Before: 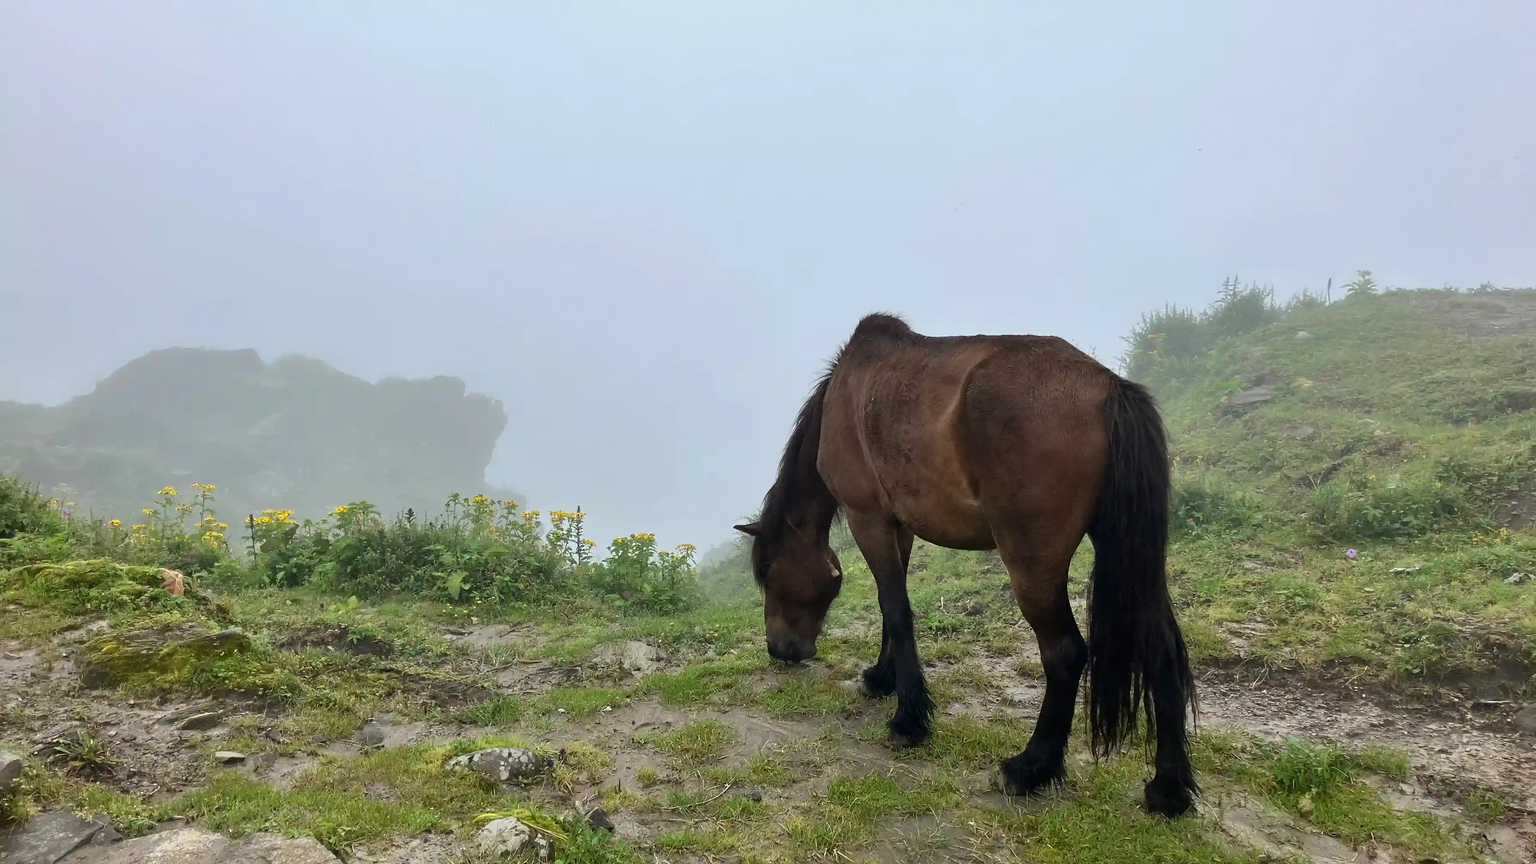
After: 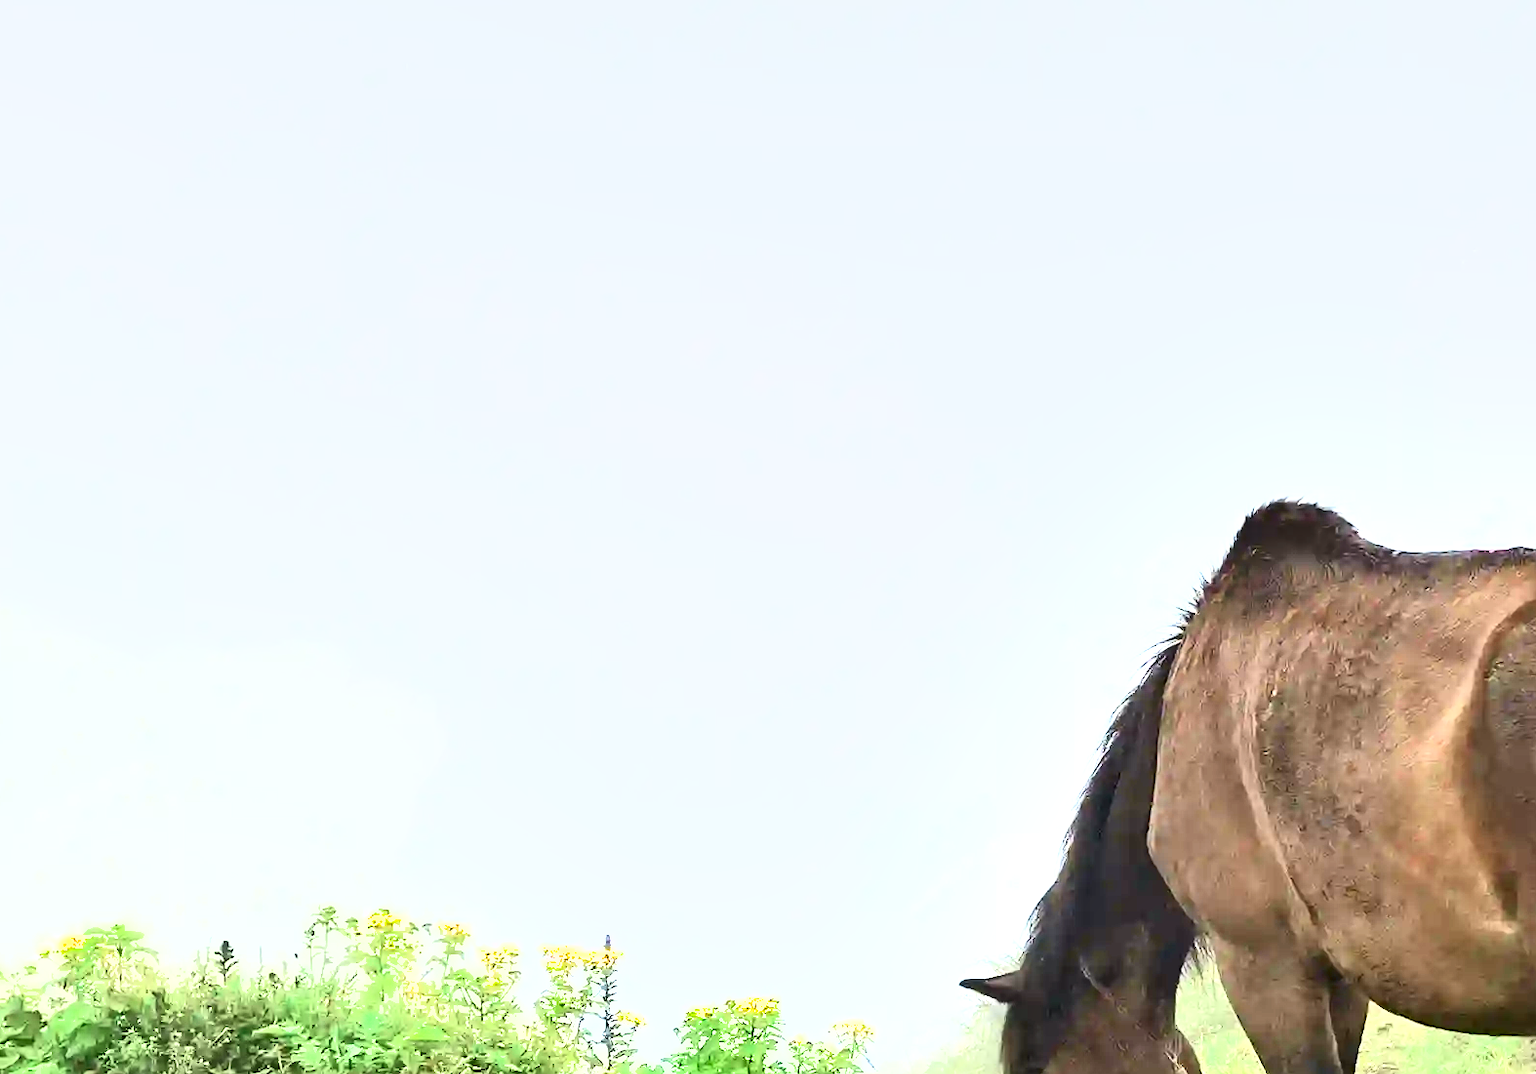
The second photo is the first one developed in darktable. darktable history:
exposure: exposure 2 EV, compensate exposure bias true, compensate highlight preservation false
shadows and highlights: shadows 5, soften with gaussian
tone curve: curves: ch0 [(0, 0.023) (0.087, 0.065) (0.184, 0.168) (0.45, 0.54) (0.57, 0.683) (0.706, 0.841) (0.877, 0.948) (1, 0.984)]; ch1 [(0, 0) (0.388, 0.369) (0.447, 0.447) (0.505, 0.5) (0.534, 0.535) (0.563, 0.563) (0.579, 0.59) (0.644, 0.663) (1, 1)]; ch2 [(0, 0) (0.301, 0.259) (0.385, 0.395) (0.492, 0.496) (0.518, 0.537) (0.583, 0.605) (0.673, 0.667) (1, 1)], color space Lab, independent channels, preserve colors none
crop: left 20.248%, top 10.86%, right 35.675%, bottom 34.321%
